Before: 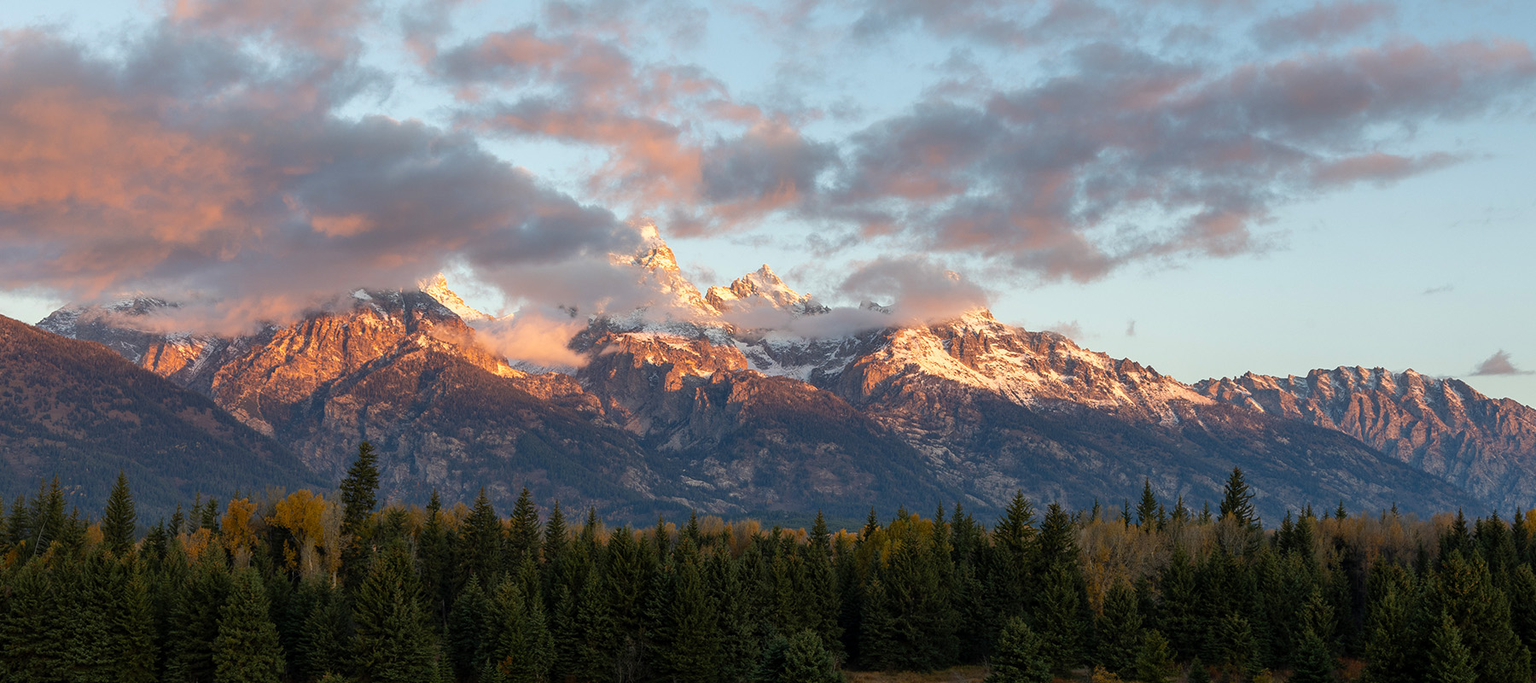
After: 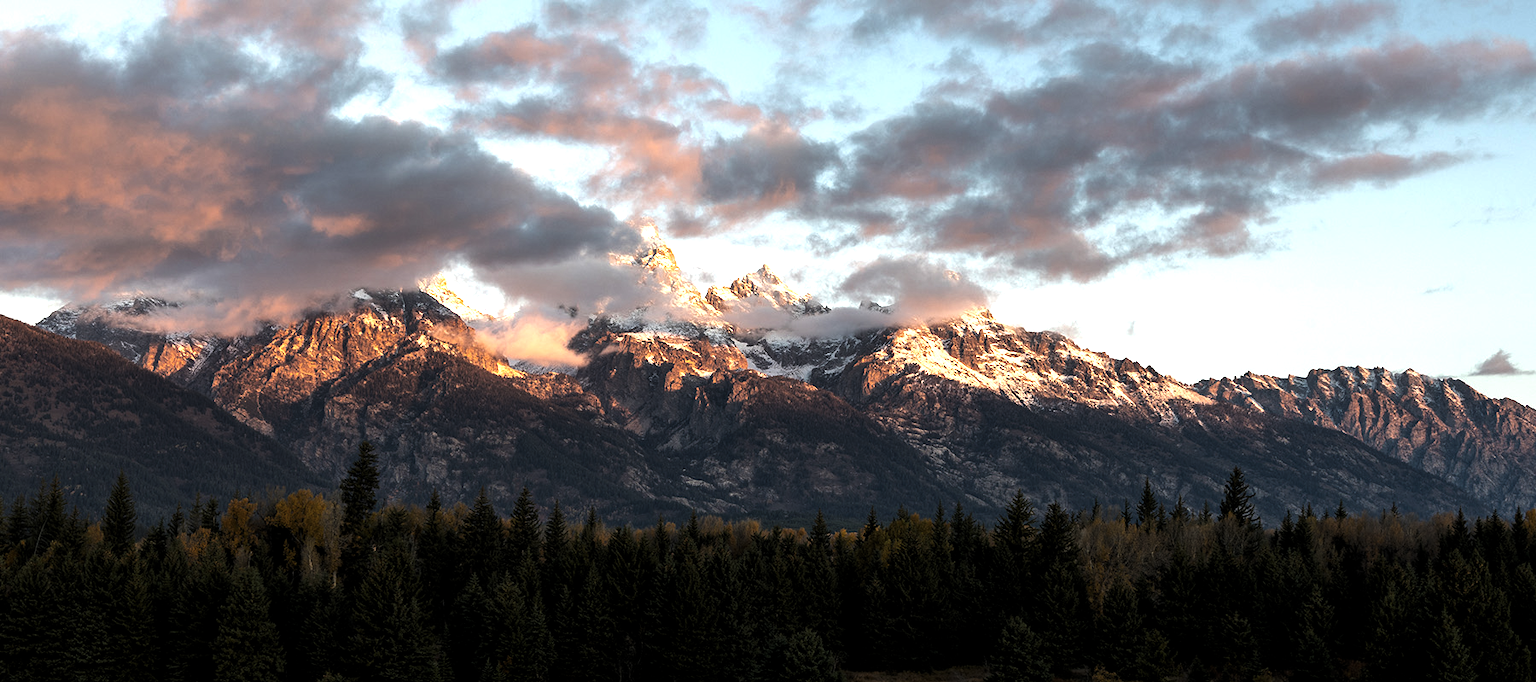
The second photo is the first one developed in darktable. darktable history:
levels: mode automatic, black 8.58%, gray 59.42%, levels [0, 0.445, 1]
exposure: black level correction 0, exposure 0.7 EV, compensate exposure bias true, compensate highlight preservation false
tone equalizer: on, module defaults
